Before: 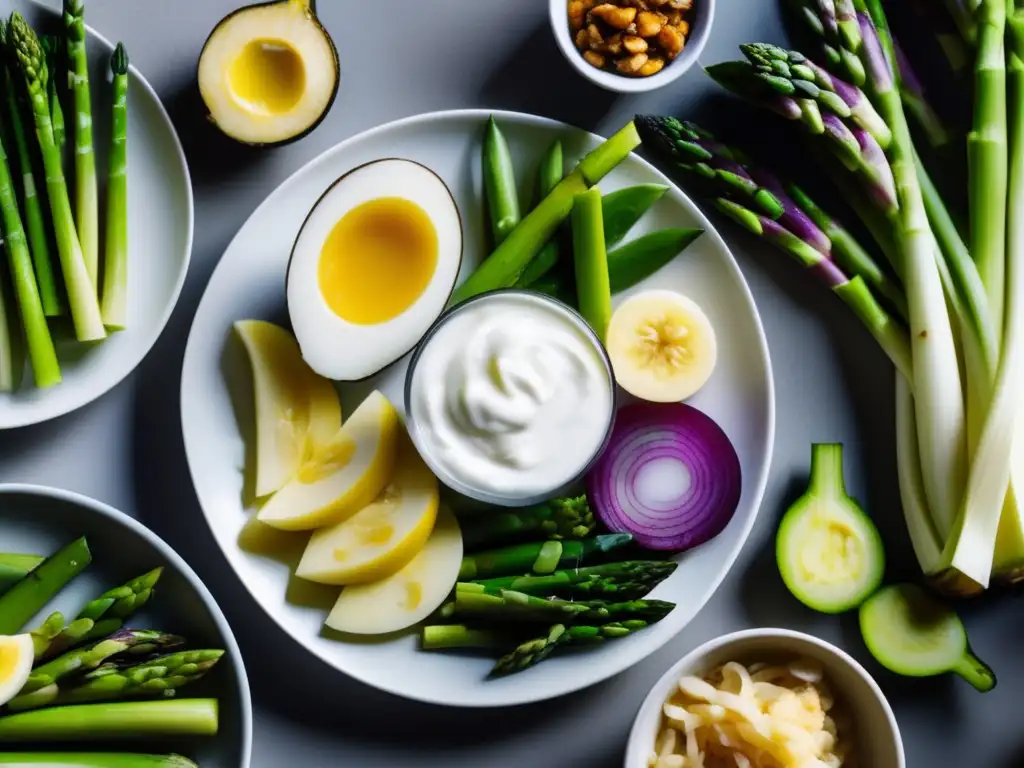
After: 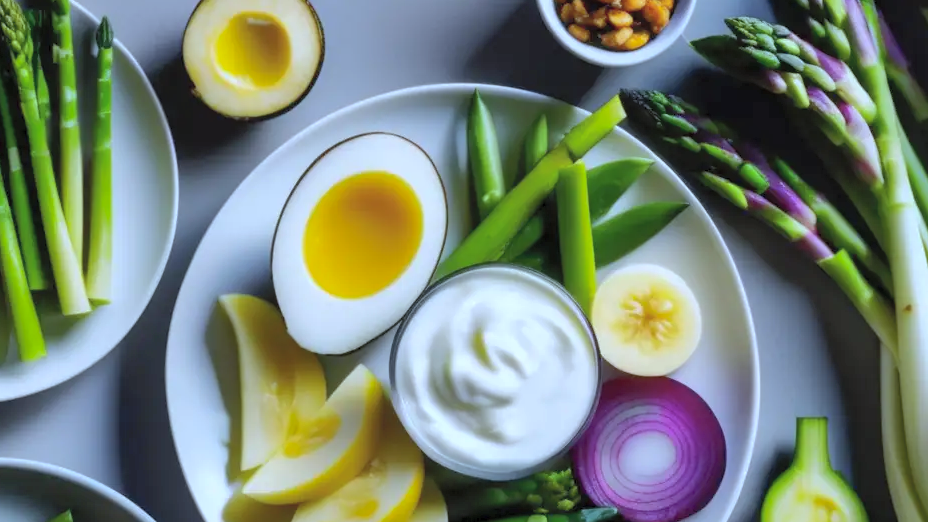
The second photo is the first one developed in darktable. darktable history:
shadows and highlights: on, module defaults
crop: left 1.509%, top 3.452%, right 7.696%, bottom 28.452%
contrast brightness saturation: brightness 0.15
white balance: red 0.924, blue 1.095
